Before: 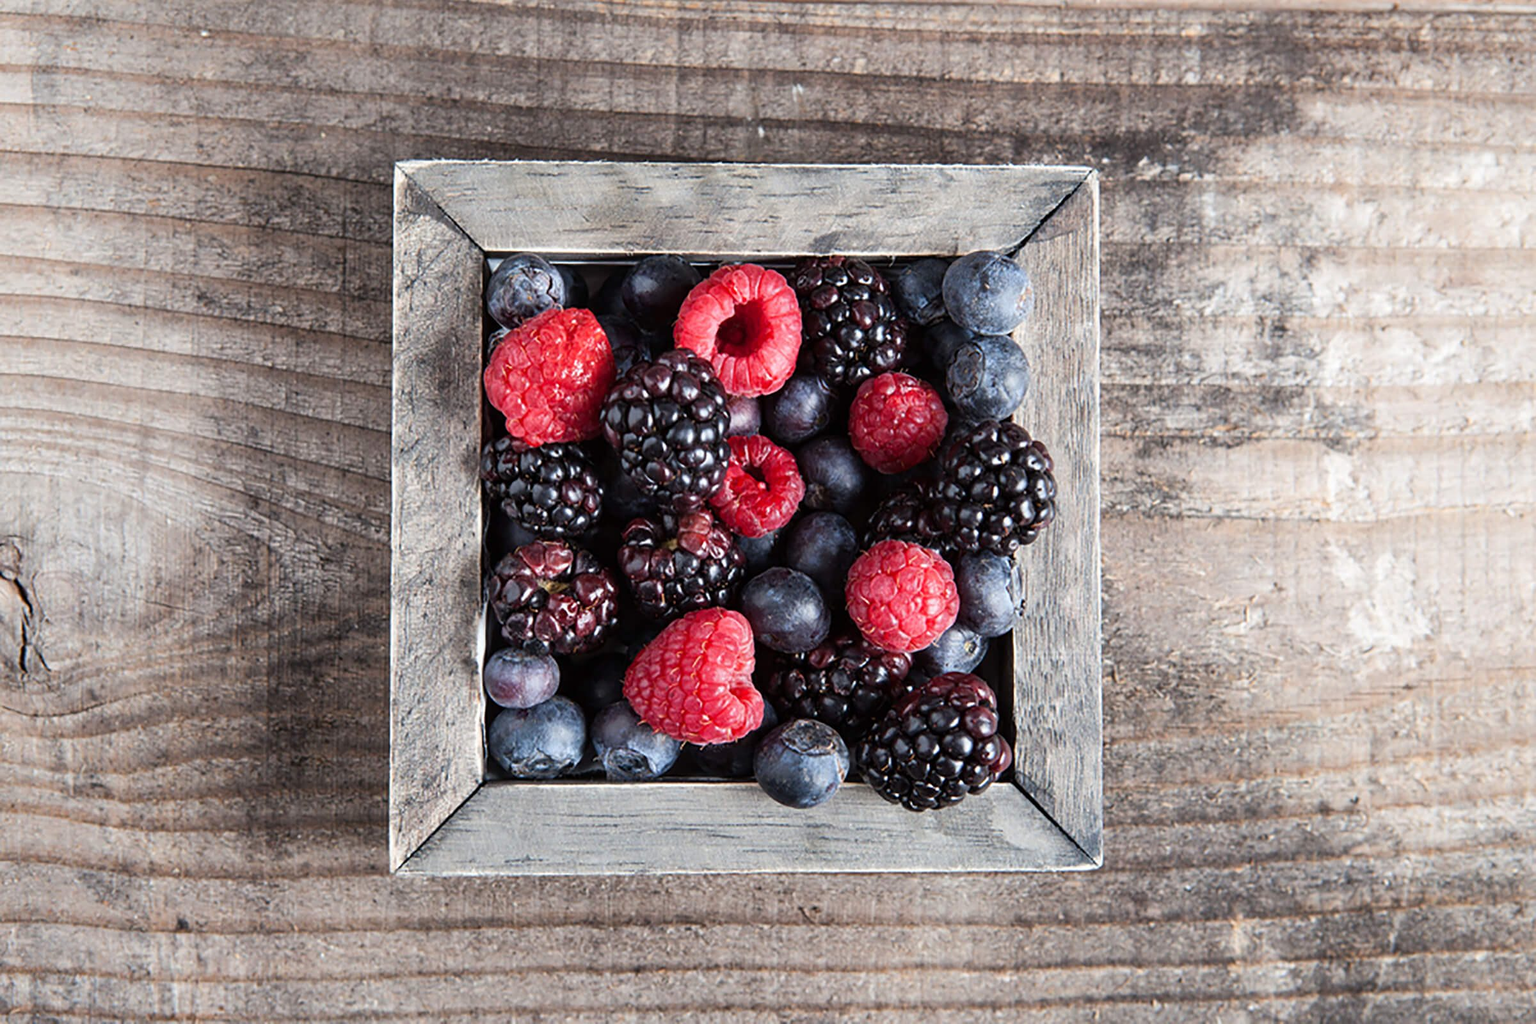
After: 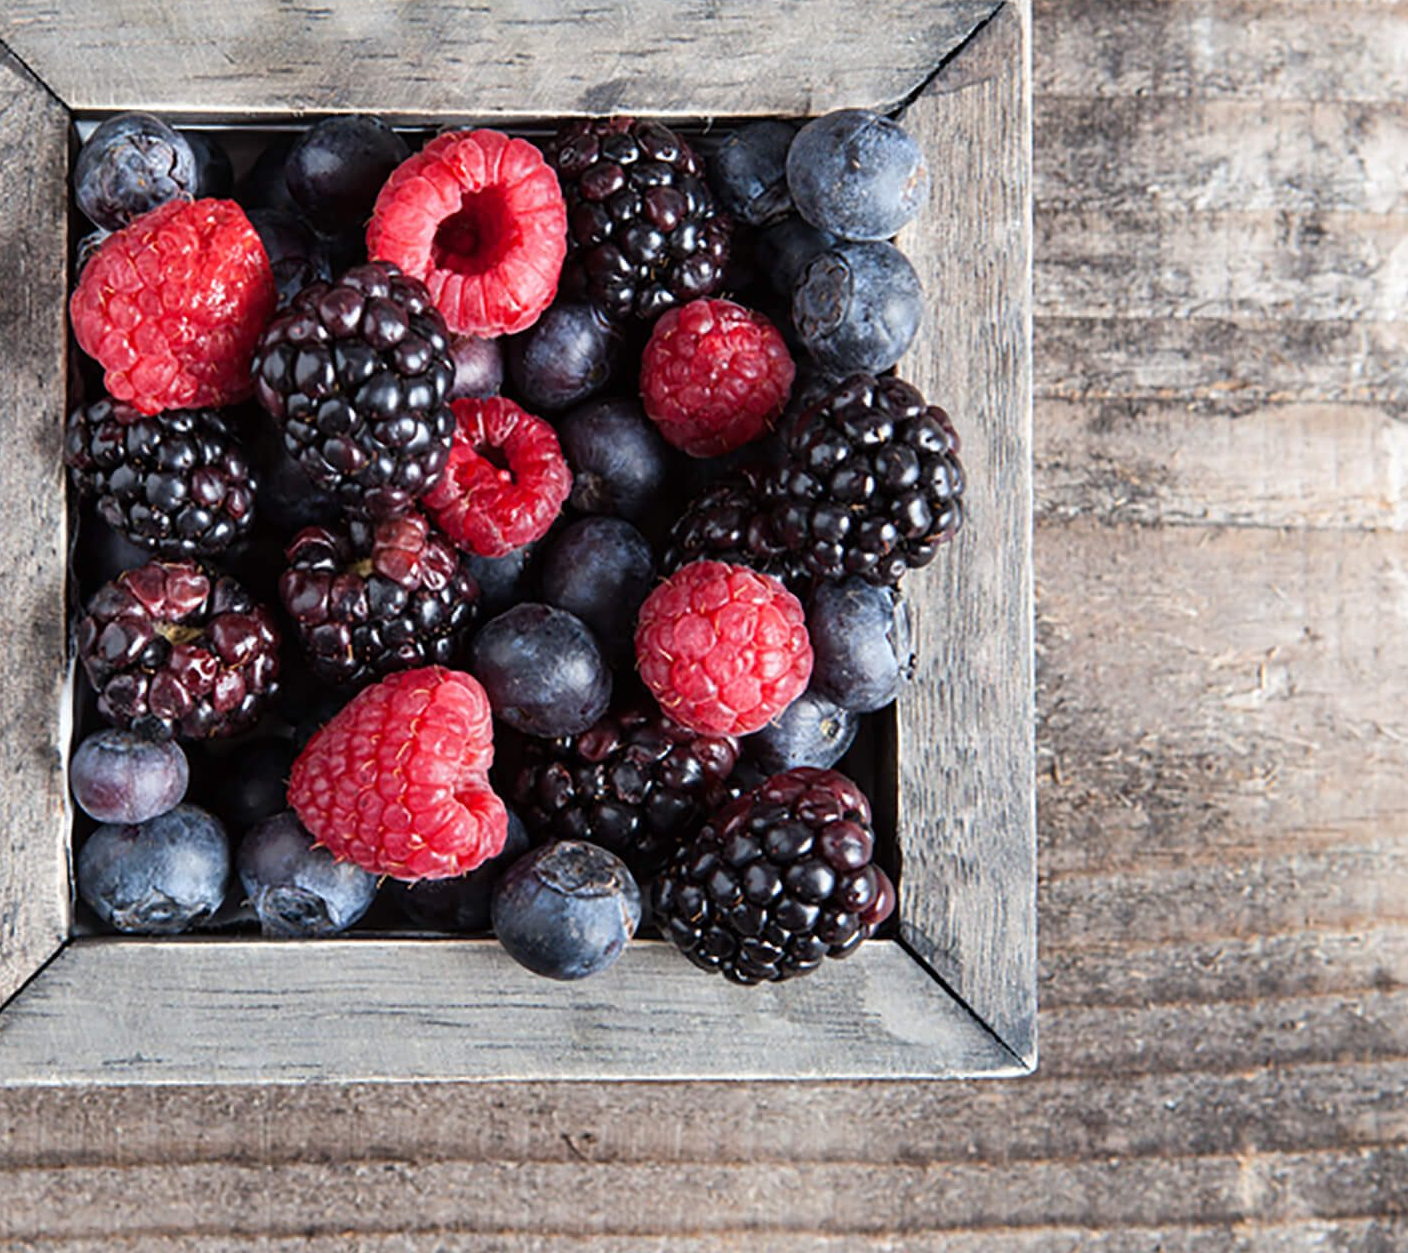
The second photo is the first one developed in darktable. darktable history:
crop and rotate: left 28.619%, top 17.746%, right 12.692%, bottom 3.9%
